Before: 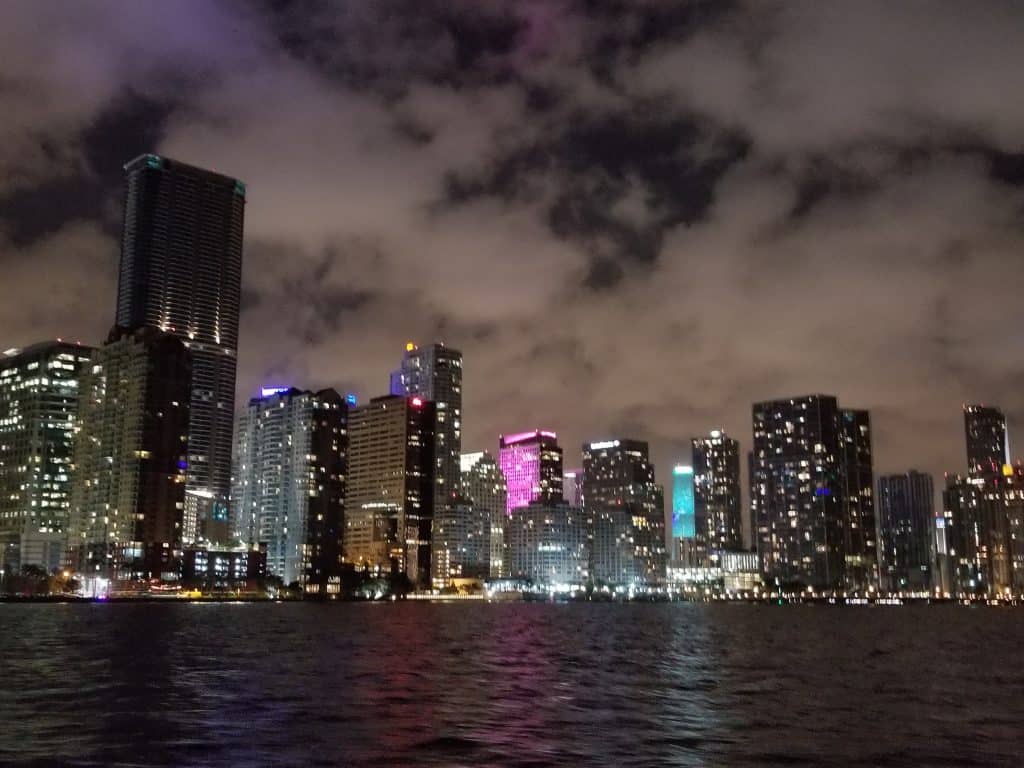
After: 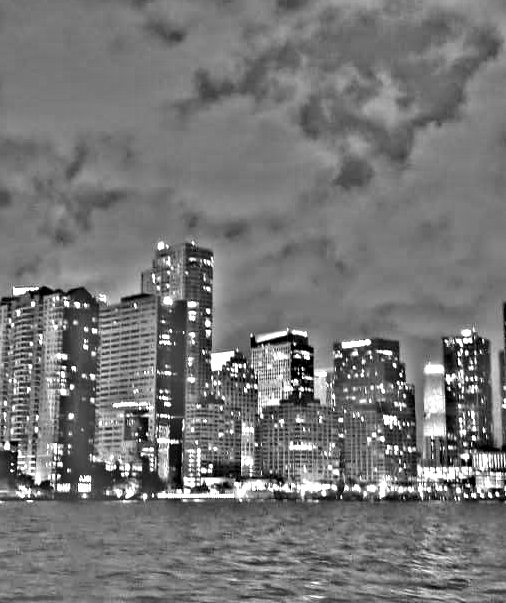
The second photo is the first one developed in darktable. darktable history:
highpass: on, module defaults
crop and rotate: angle 0.02°, left 24.353%, top 13.219%, right 26.156%, bottom 8.224%
